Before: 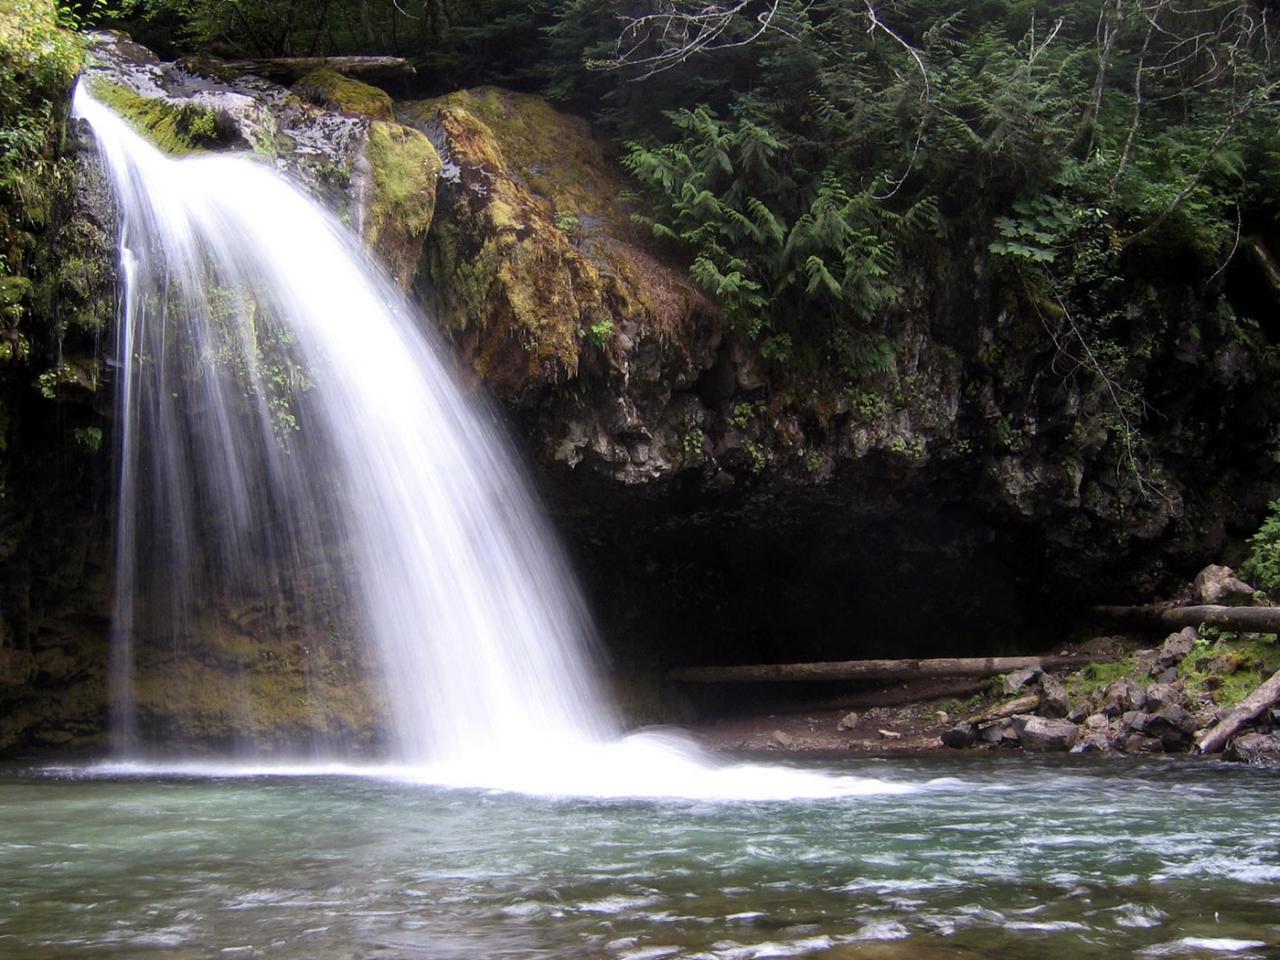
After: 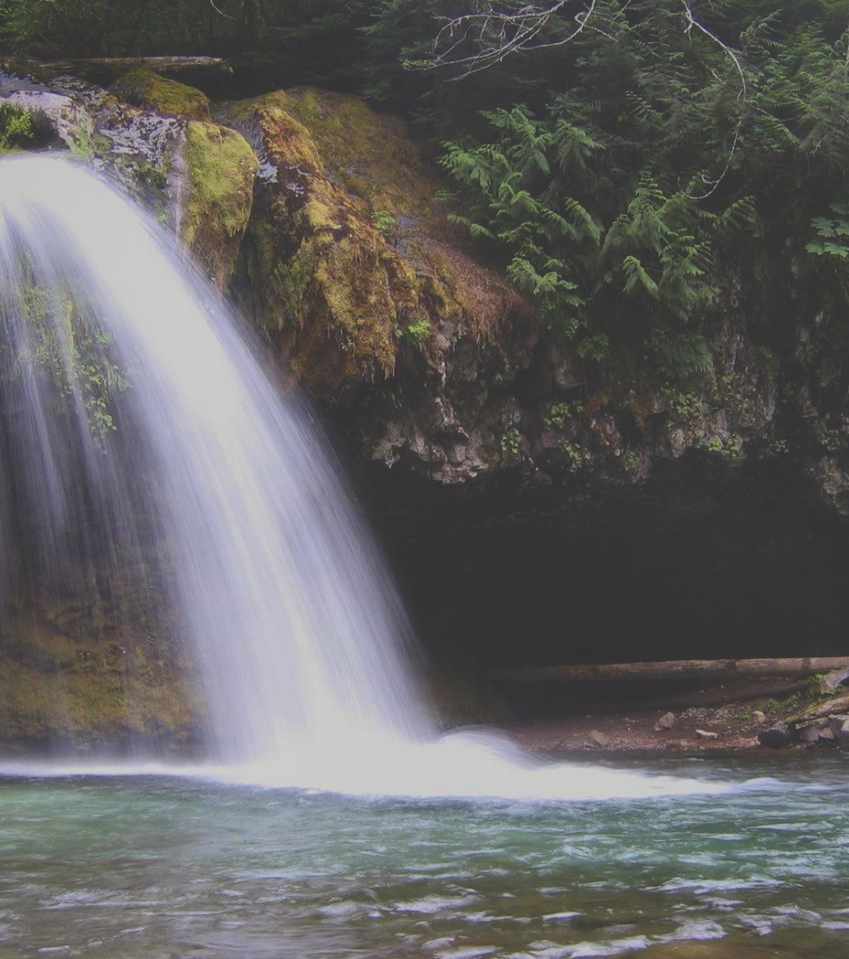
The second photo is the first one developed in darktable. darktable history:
crop and rotate: left 14.323%, right 19.313%
exposure: black level correction -0.035, exposure -0.496 EV, compensate highlight preservation false
shadows and highlights: shadows 40.26, highlights -59.99
velvia: on, module defaults
